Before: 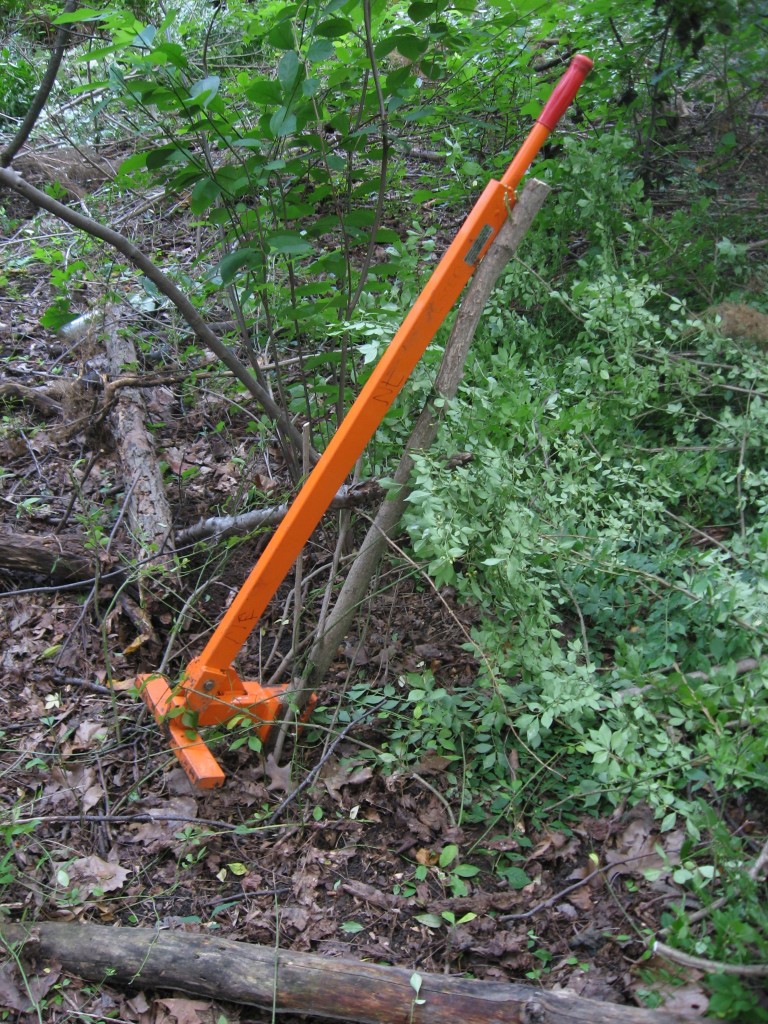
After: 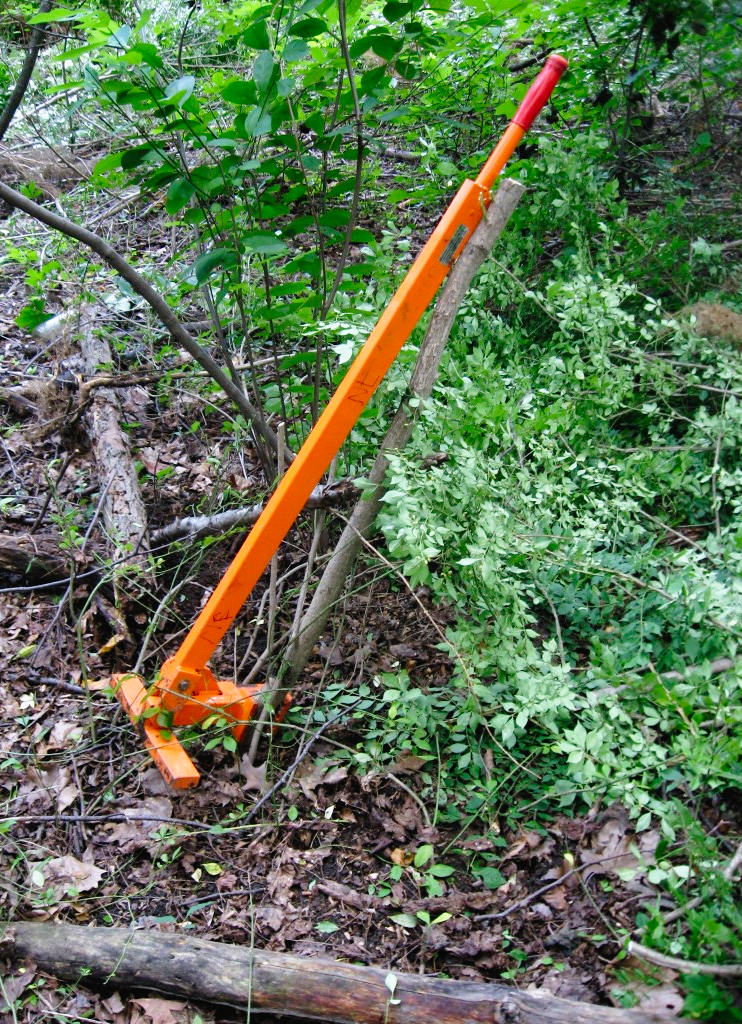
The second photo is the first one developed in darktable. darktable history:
tone curve: curves: ch0 [(0, 0.016) (0.11, 0.039) (0.259, 0.235) (0.383, 0.437) (0.499, 0.597) (0.733, 0.867) (0.843, 0.948) (1, 1)], preserve colors none
crop and rotate: left 3.326%
